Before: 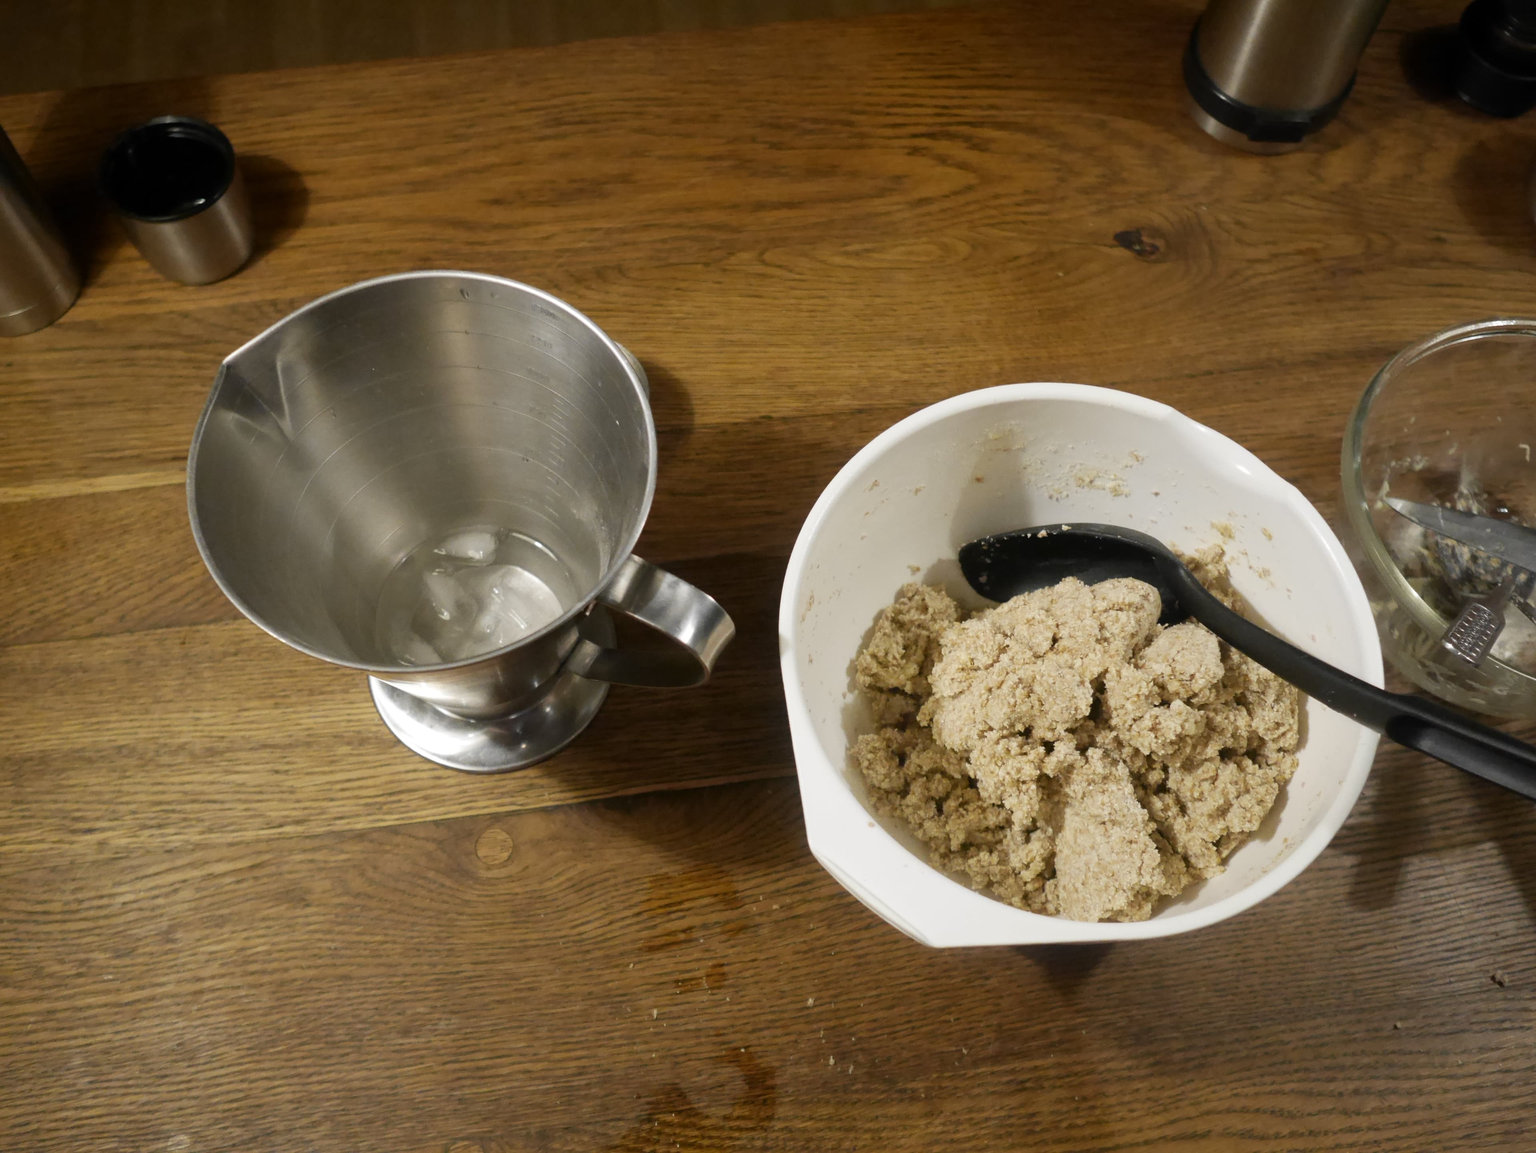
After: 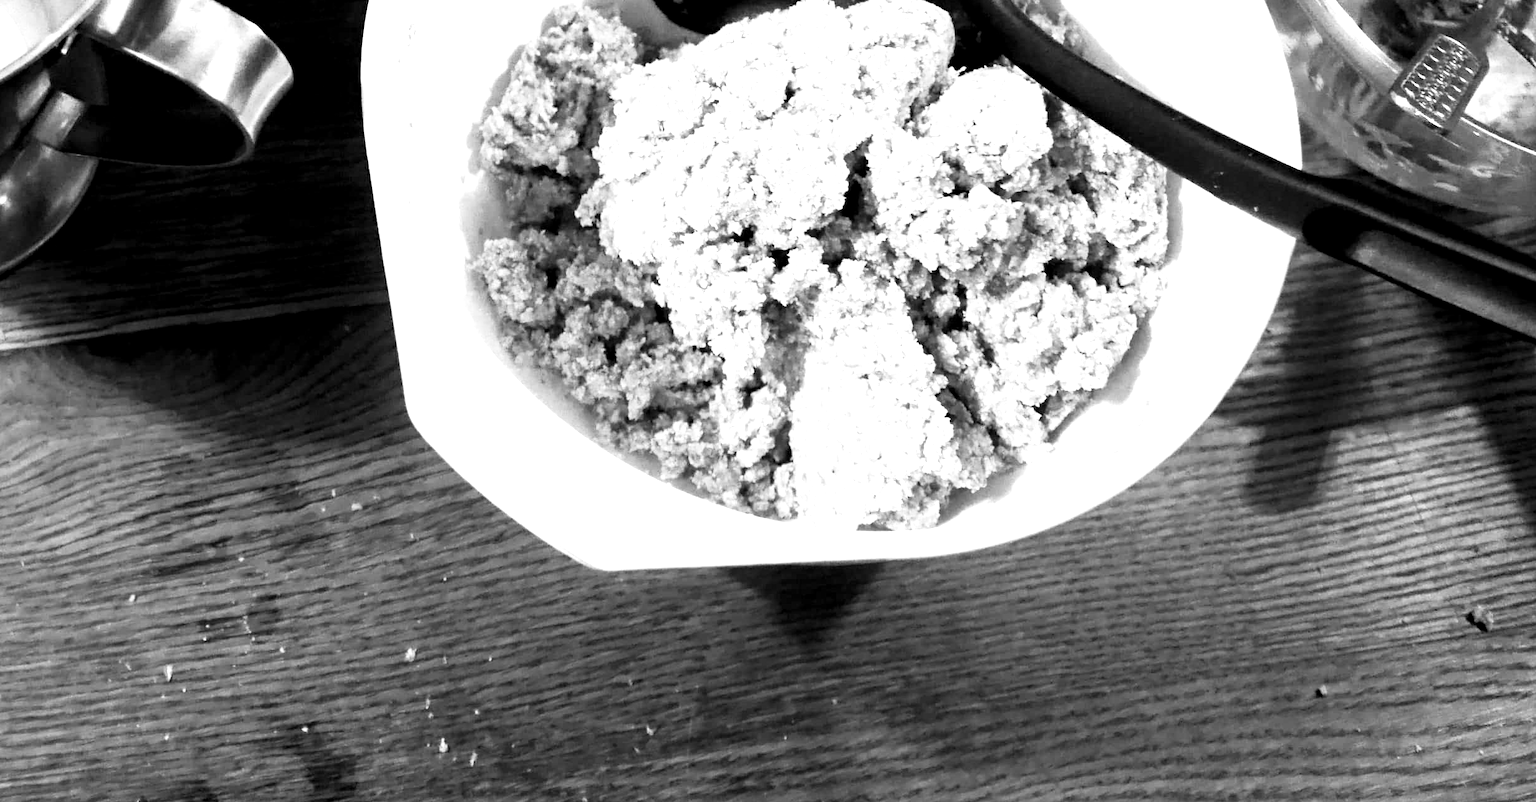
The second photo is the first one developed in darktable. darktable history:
exposure: exposure 0.775 EV, compensate highlight preservation false
crop and rotate: left 35.589%, top 50.388%, bottom 4.773%
haze removal: compatibility mode true, adaptive false
base curve: curves: ch0 [(0, 0) (0.012, 0.01) (0.073, 0.168) (0.31, 0.711) (0.645, 0.957) (1, 1)]
tone equalizer: edges refinement/feathering 500, mask exposure compensation -1.24 EV, preserve details no
levels: levels [0.101, 0.578, 0.953]
color calibration: output gray [0.18, 0.41, 0.41, 0], illuminant as shot in camera, x 0.358, y 0.373, temperature 4628.91 K
